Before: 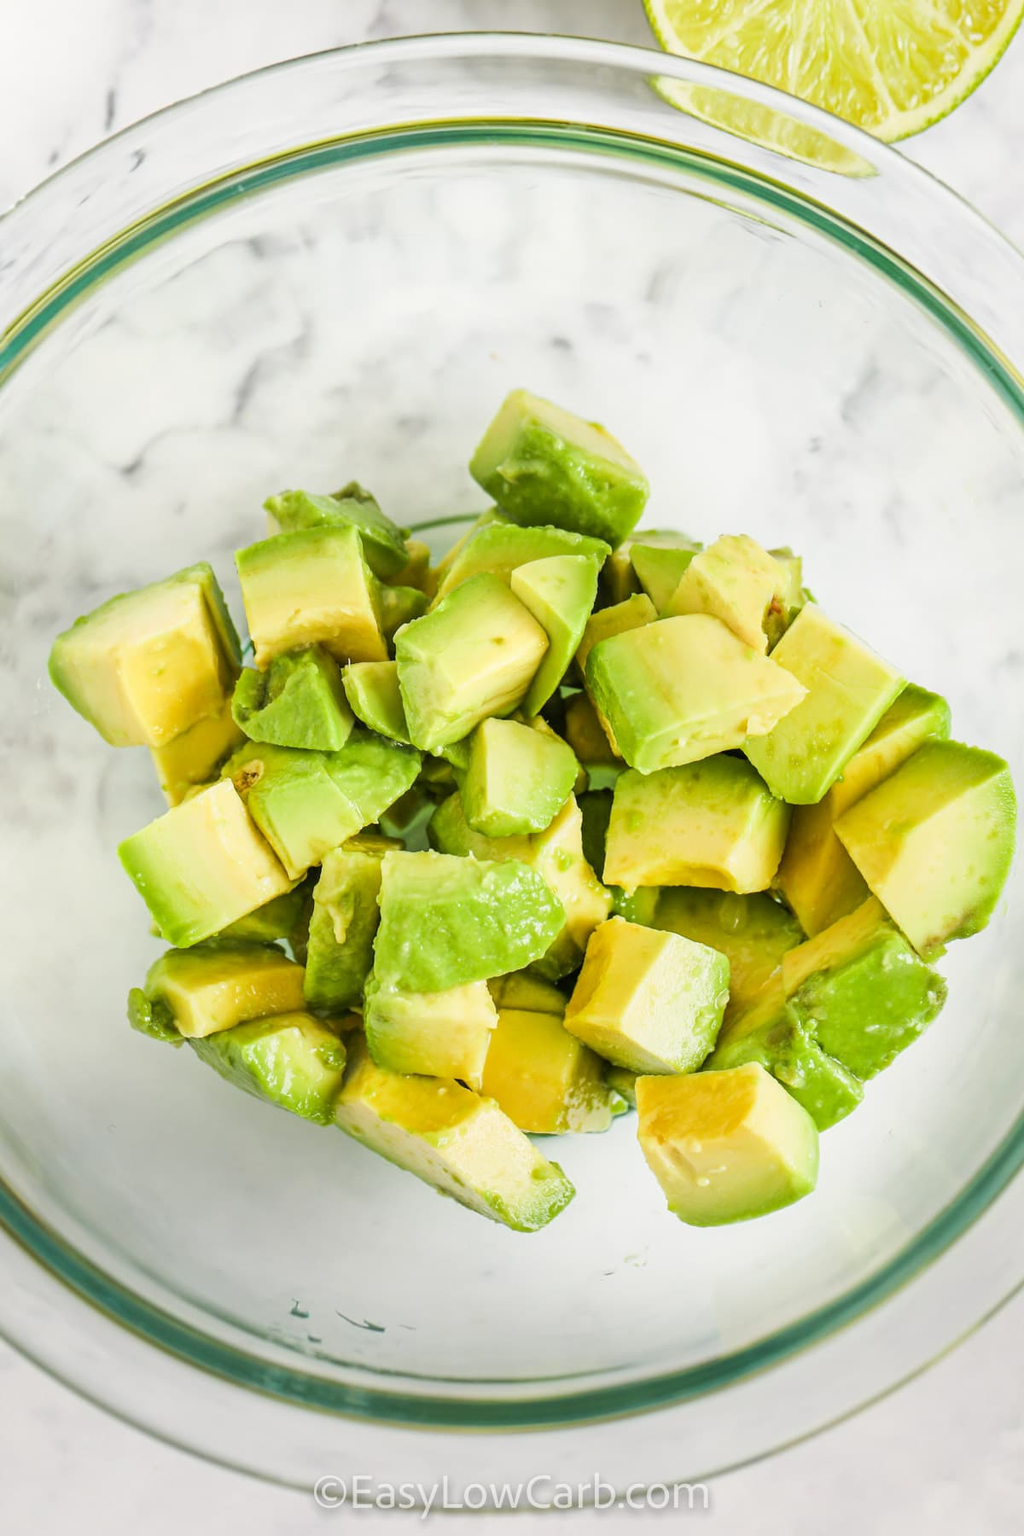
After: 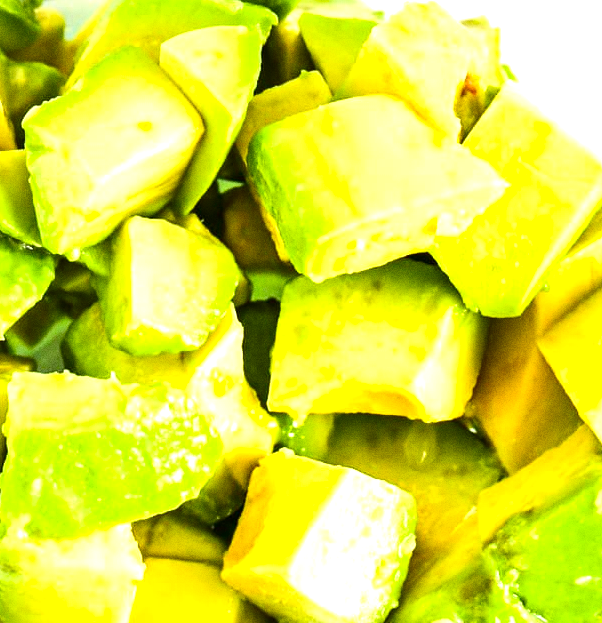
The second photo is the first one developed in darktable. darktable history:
crop: left 36.607%, top 34.735%, right 13.146%, bottom 30.611%
grain: coarseness 0.09 ISO
exposure: black level correction 0, exposure 0.95 EV, compensate exposure bias true, compensate highlight preservation false
contrast brightness saturation: contrast 0.12, brightness -0.12, saturation 0.2
